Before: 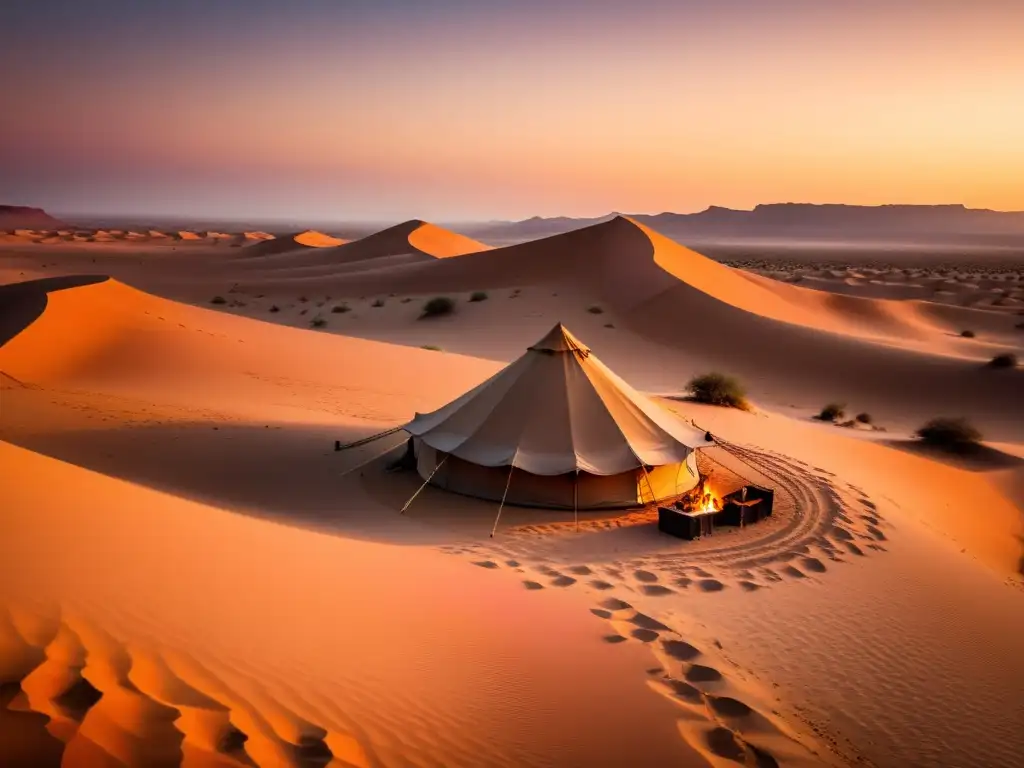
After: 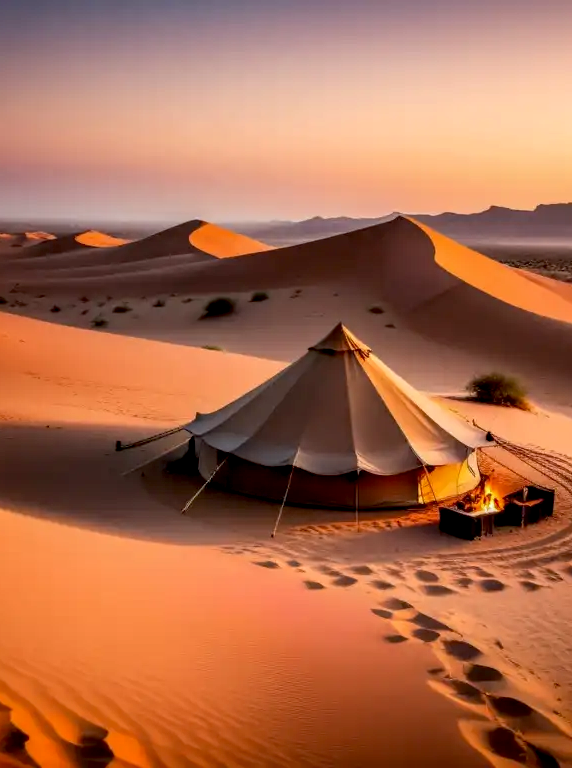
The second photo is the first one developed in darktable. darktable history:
crop: left 21.439%, right 22.673%
tone equalizer: edges refinement/feathering 500, mask exposure compensation -1.57 EV, preserve details no
local contrast: on, module defaults
exposure: black level correction 0.007, compensate exposure bias true, compensate highlight preservation false
